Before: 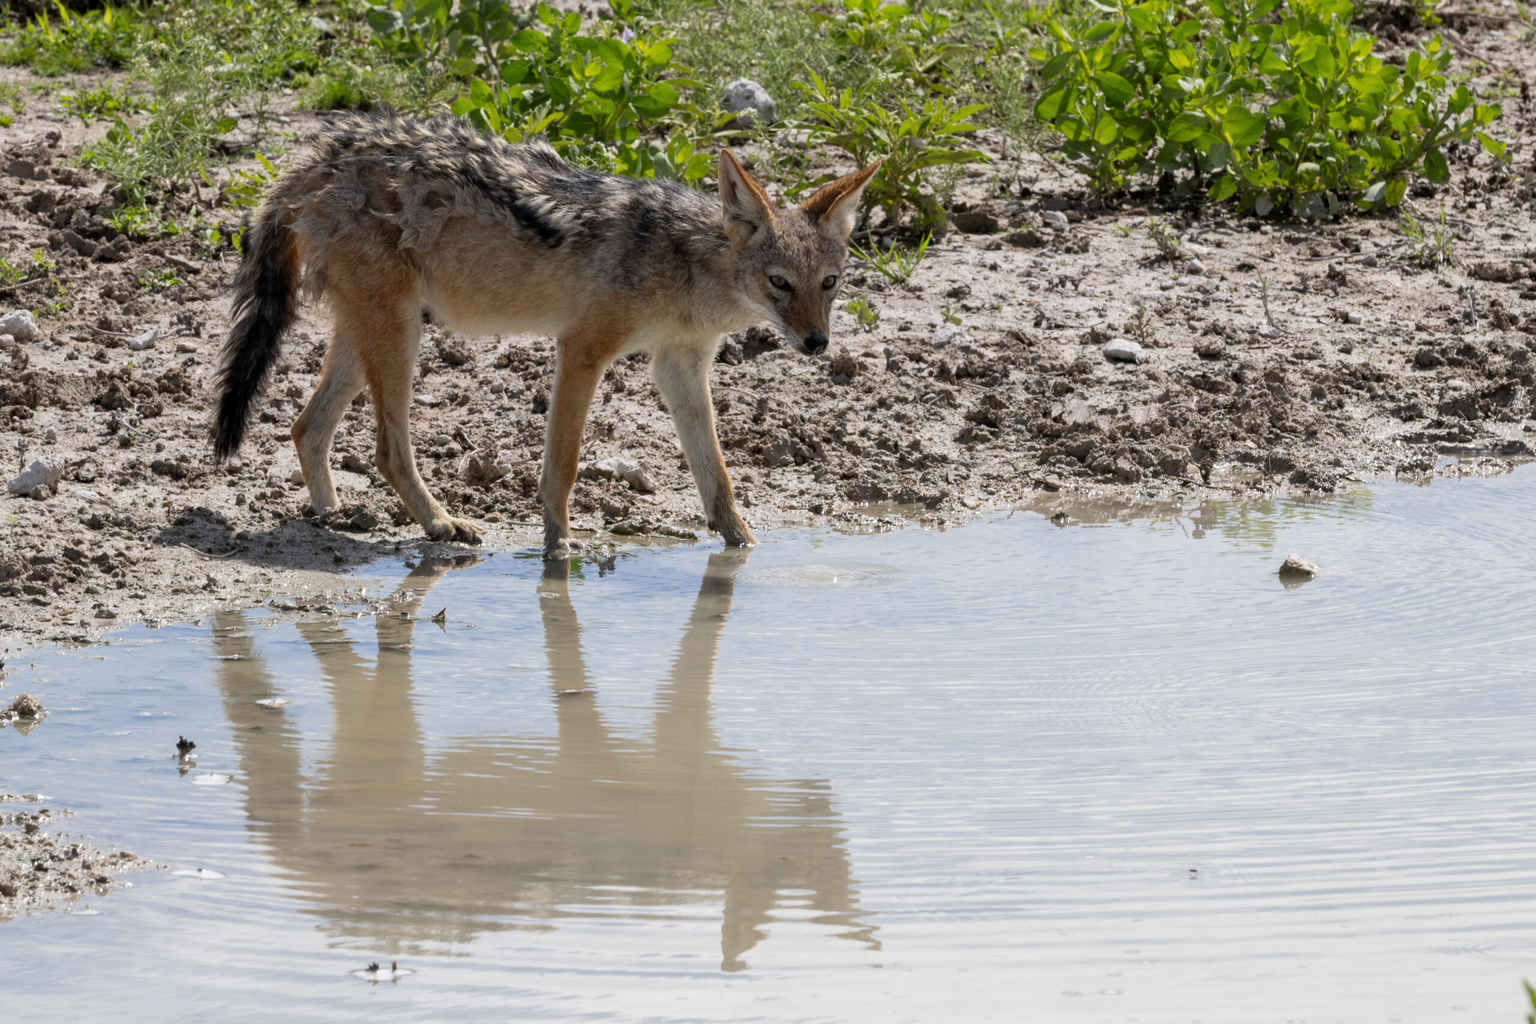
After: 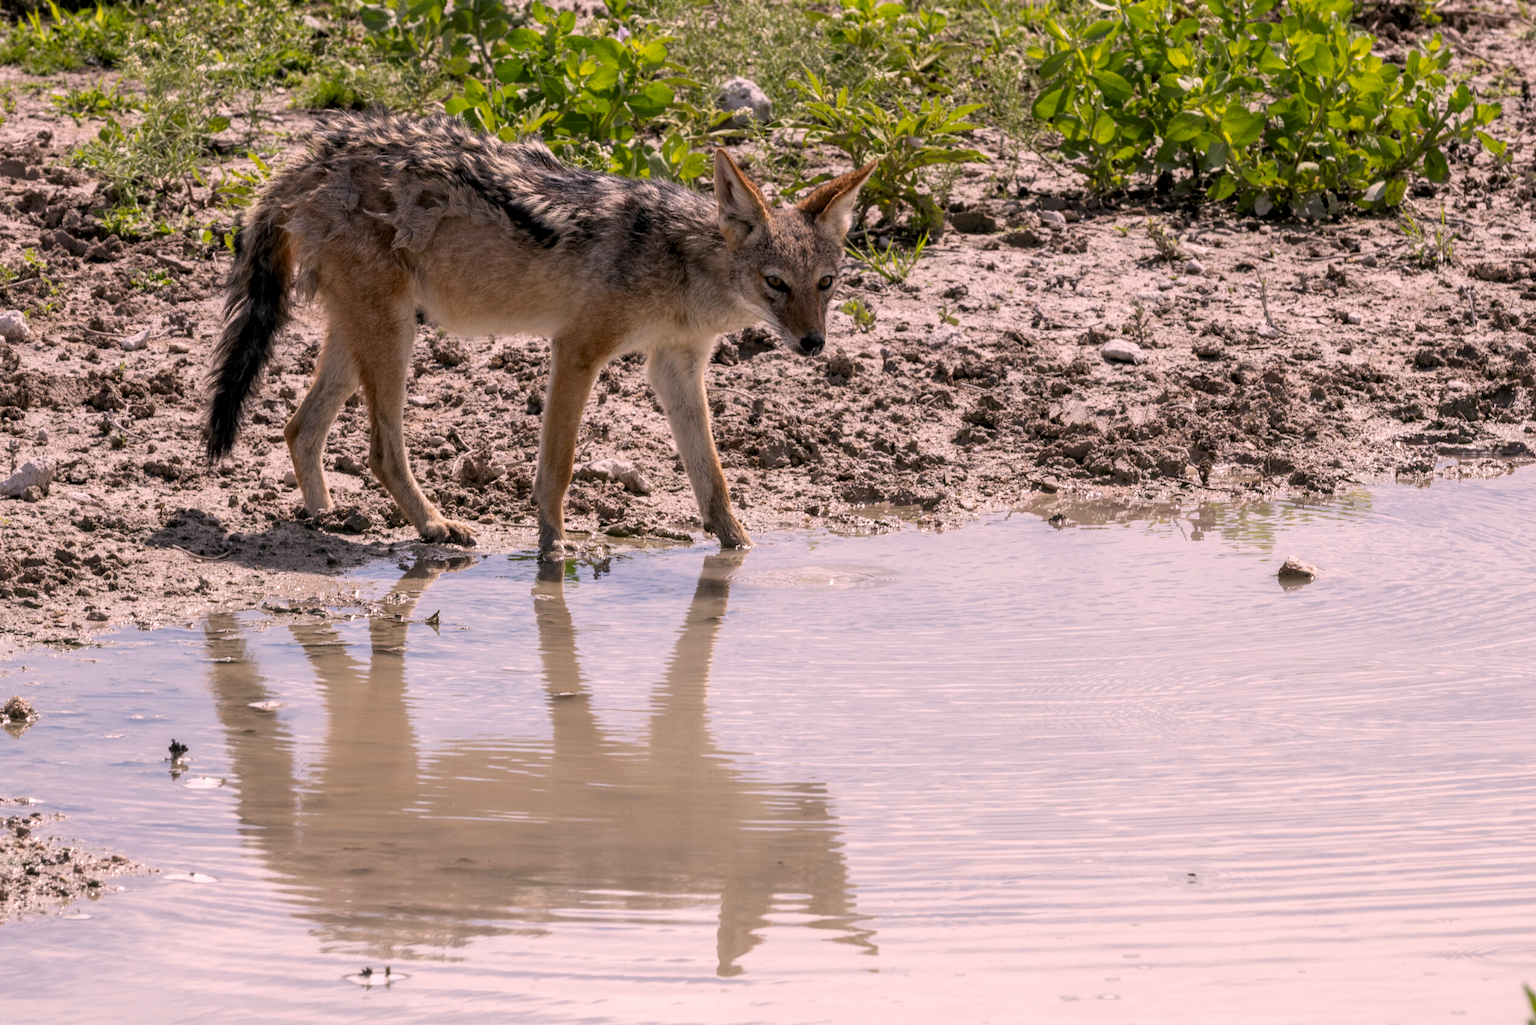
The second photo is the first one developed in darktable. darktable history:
color correction: highlights a* 14.52, highlights b* 4.84
local contrast: on, module defaults
crop and rotate: left 0.614%, top 0.179%, bottom 0.309%
